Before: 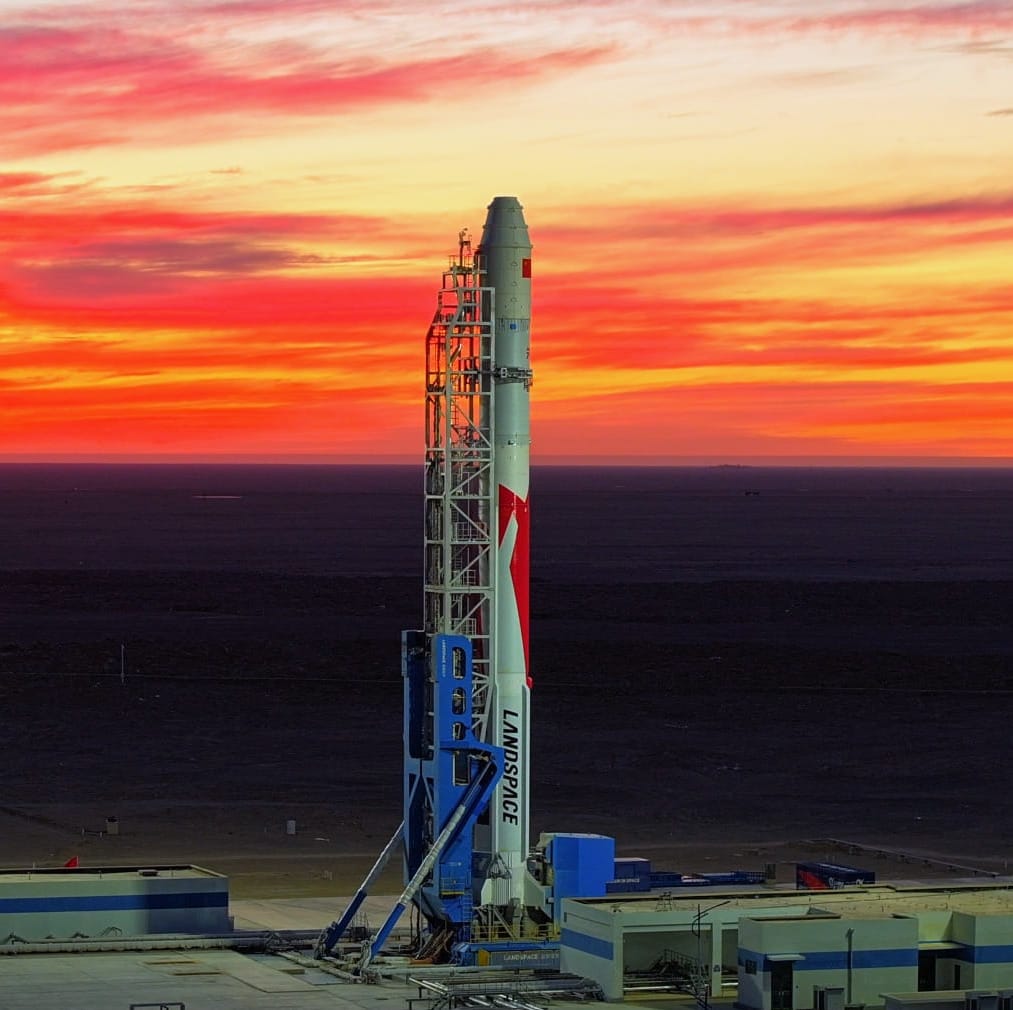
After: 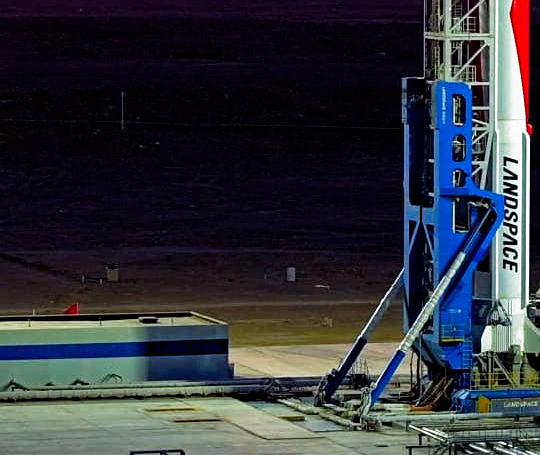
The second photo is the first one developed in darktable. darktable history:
filmic rgb: black relative exposure -8.2 EV, white relative exposure 2.2 EV, threshold 3 EV, hardness 7.11, latitude 75%, contrast 1.325, highlights saturation mix -2%, shadows ↔ highlights balance 30%, preserve chrominance no, color science v5 (2021), contrast in shadows safe, contrast in highlights safe, enable highlight reconstruction true
exposure: black level correction 0, exposure 1.1 EV, compensate exposure bias true, compensate highlight preservation false
haze removal: compatibility mode true, adaptive false
crop and rotate: top 54.778%, right 46.61%, bottom 0.159%
